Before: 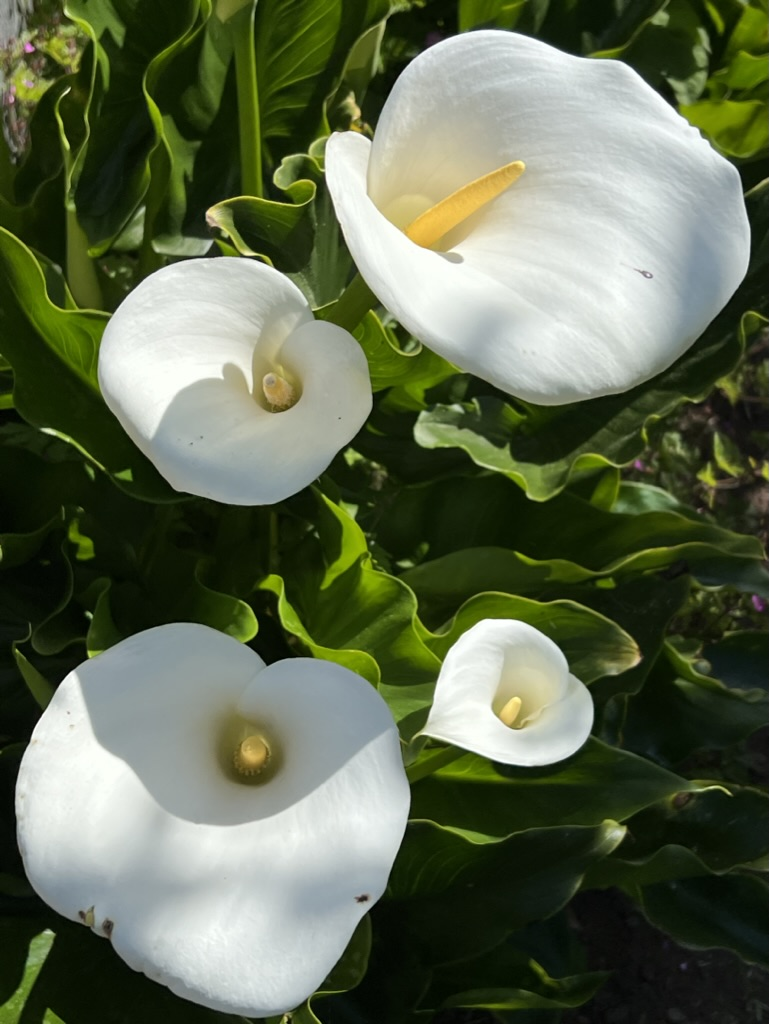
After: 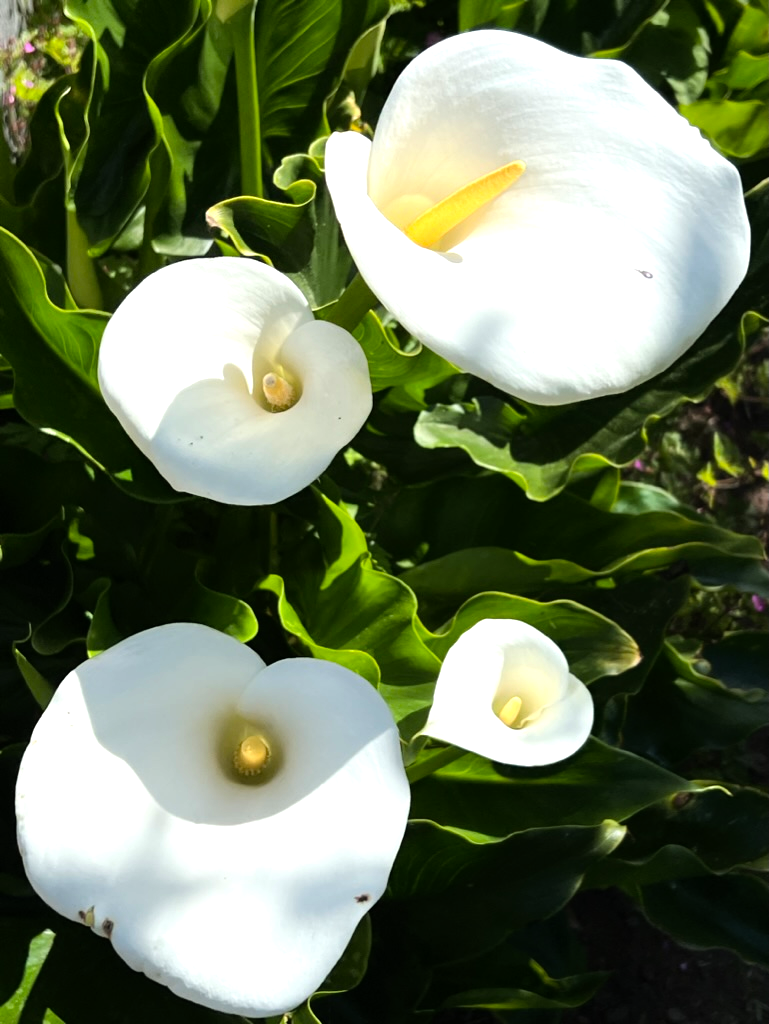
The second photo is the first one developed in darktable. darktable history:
tone equalizer: -8 EV -0.717 EV, -7 EV -0.715 EV, -6 EV -0.63 EV, -5 EV -0.397 EV, -3 EV 0.369 EV, -2 EV 0.6 EV, -1 EV 0.692 EV, +0 EV 0.733 EV
